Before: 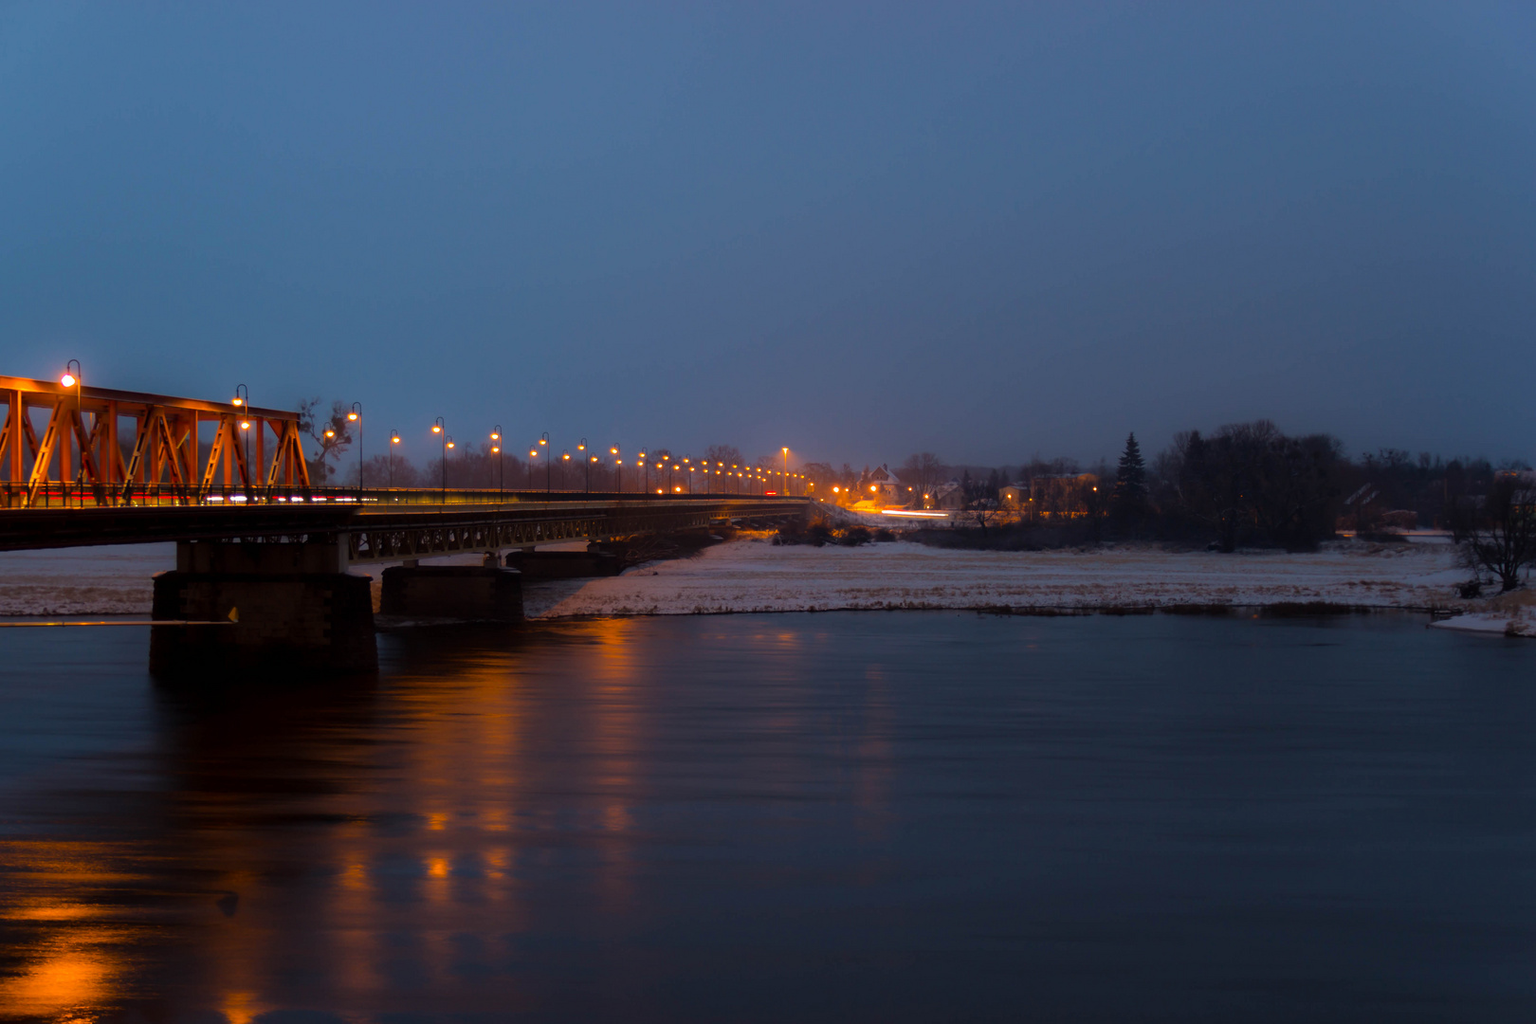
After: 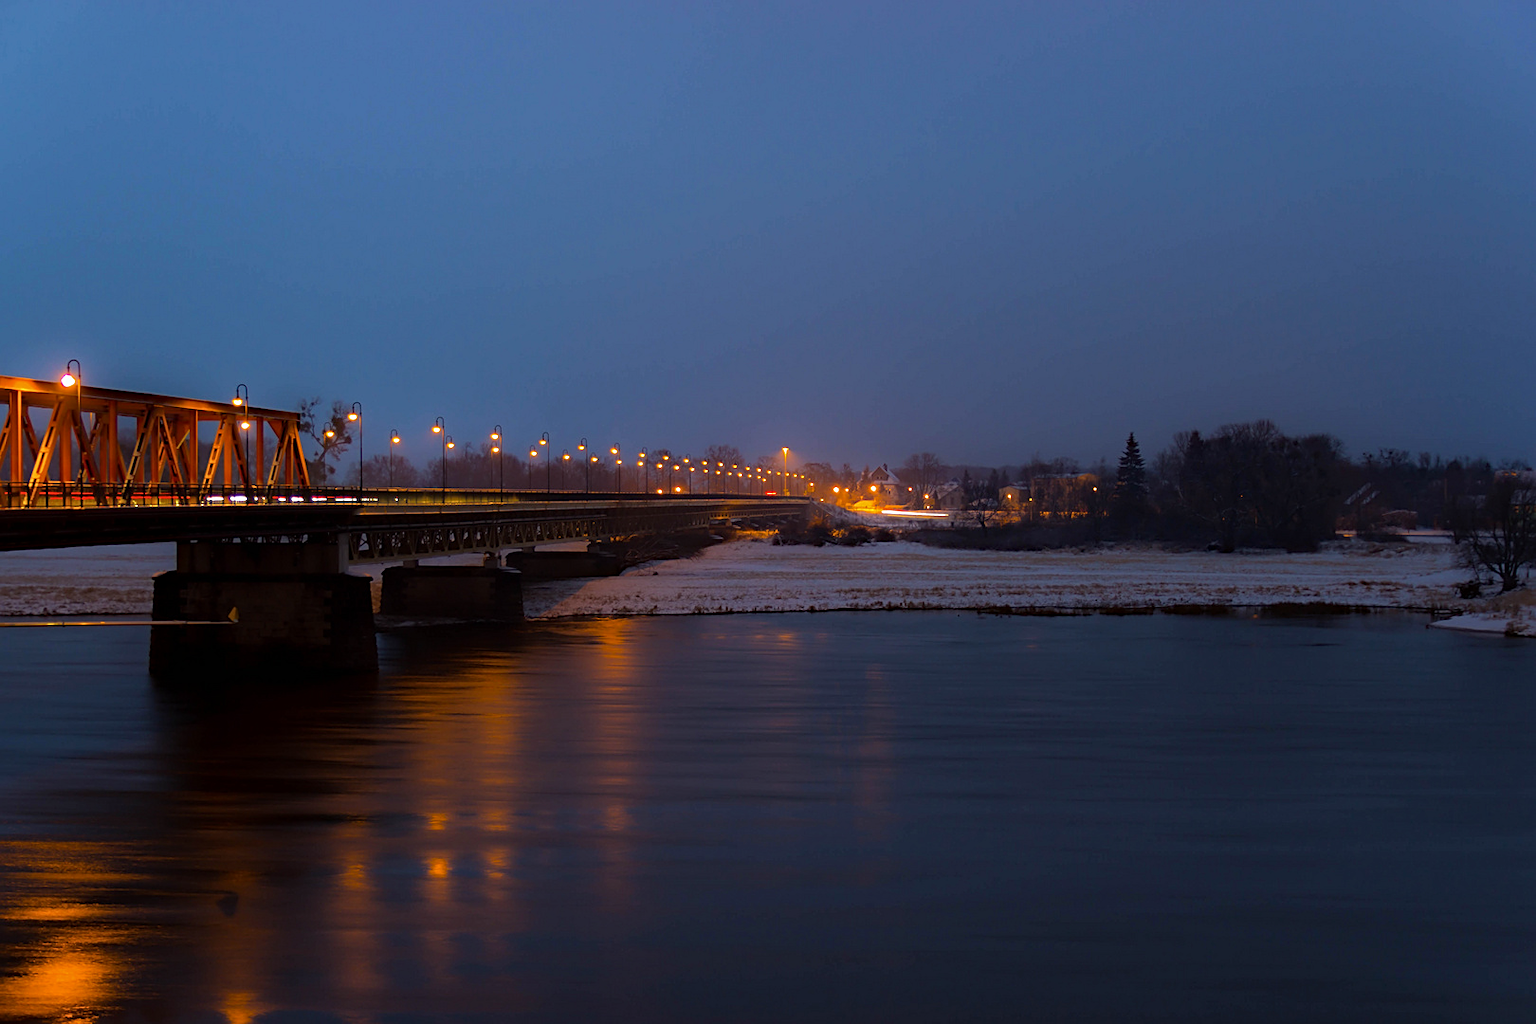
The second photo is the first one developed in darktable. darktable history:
sharpen: radius 1.967
white balance: red 0.954, blue 1.079
haze removal: compatibility mode true, adaptive false
